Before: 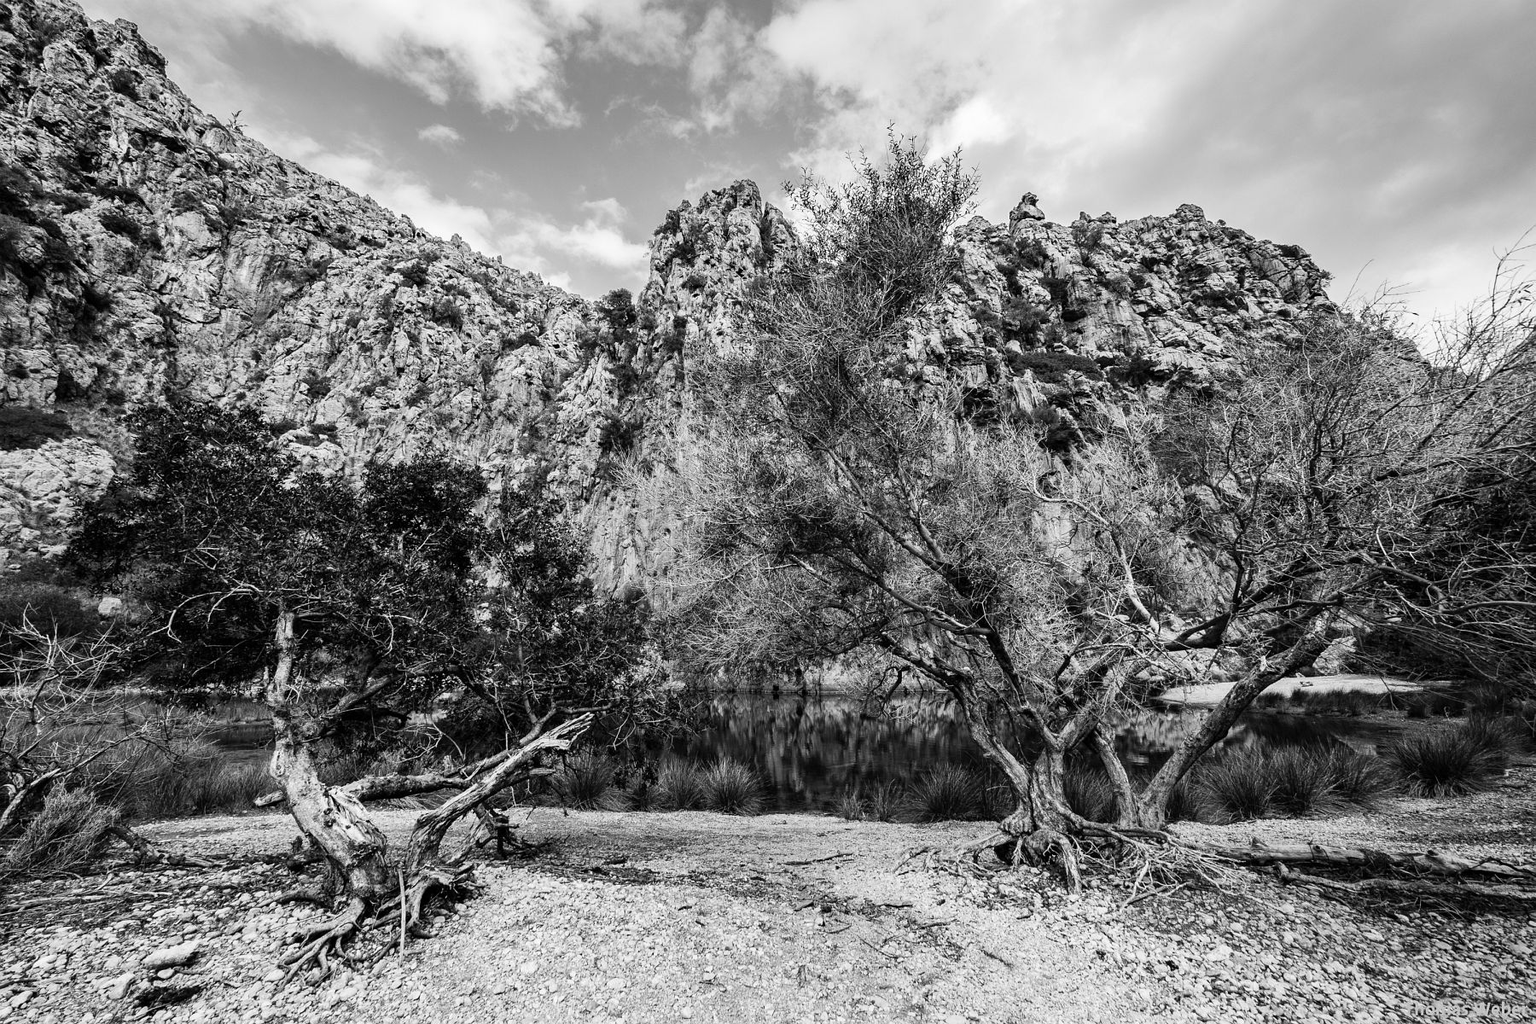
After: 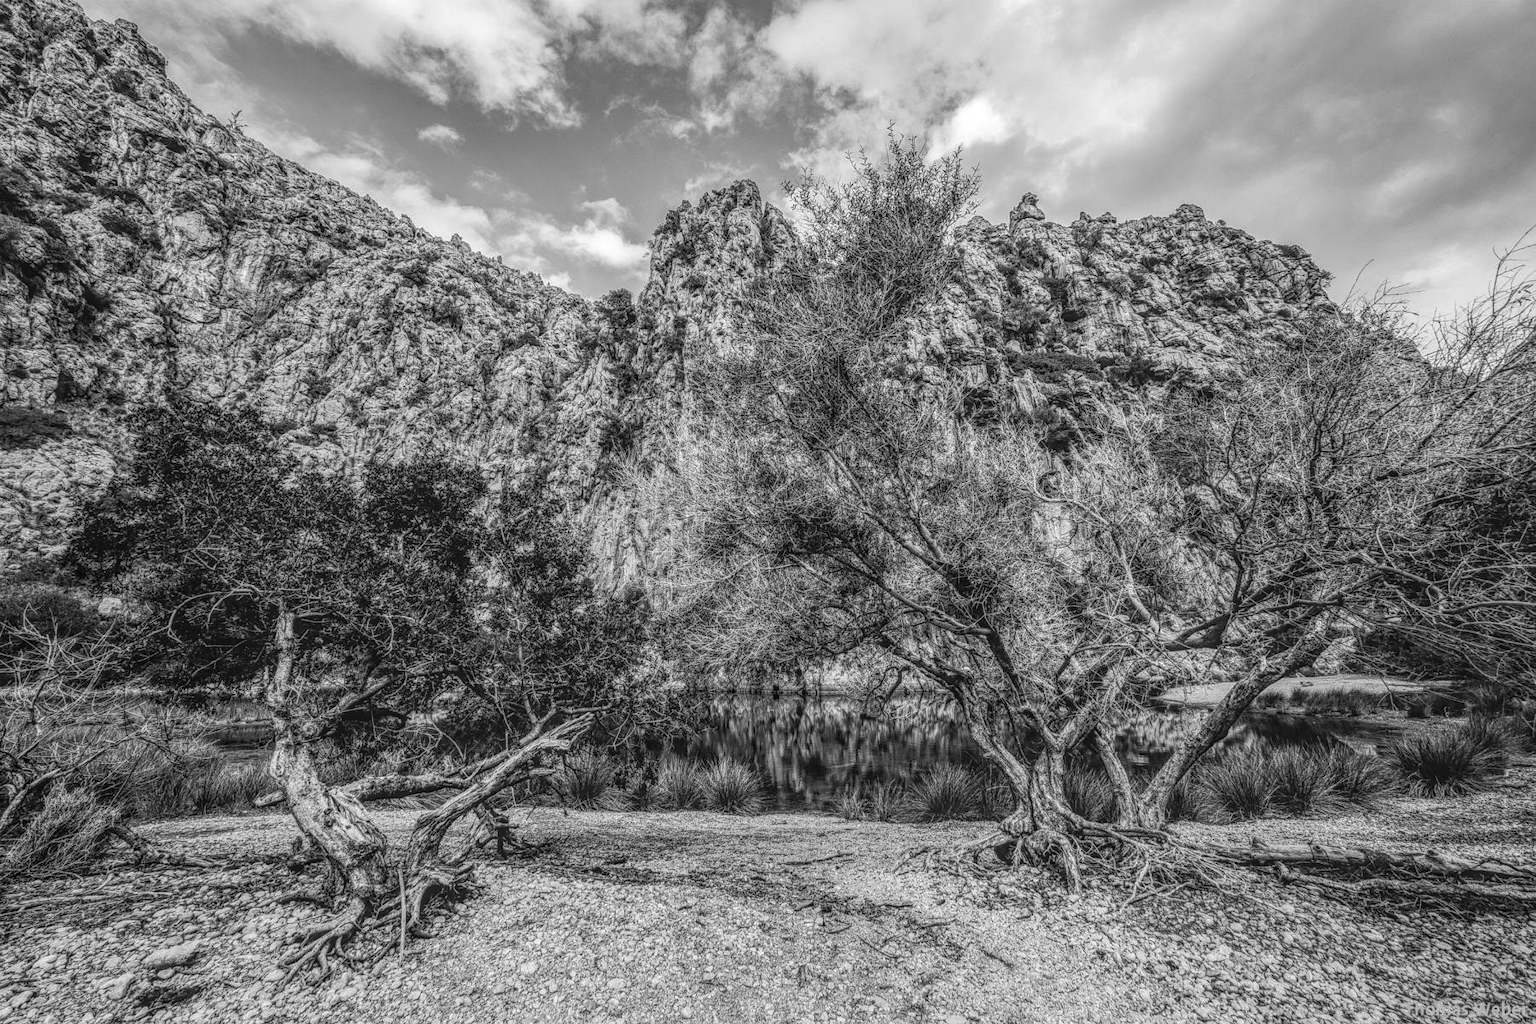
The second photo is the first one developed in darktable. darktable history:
local contrast: highlights 6%, shadows 5%, detail 199%, midtone range 0.25
